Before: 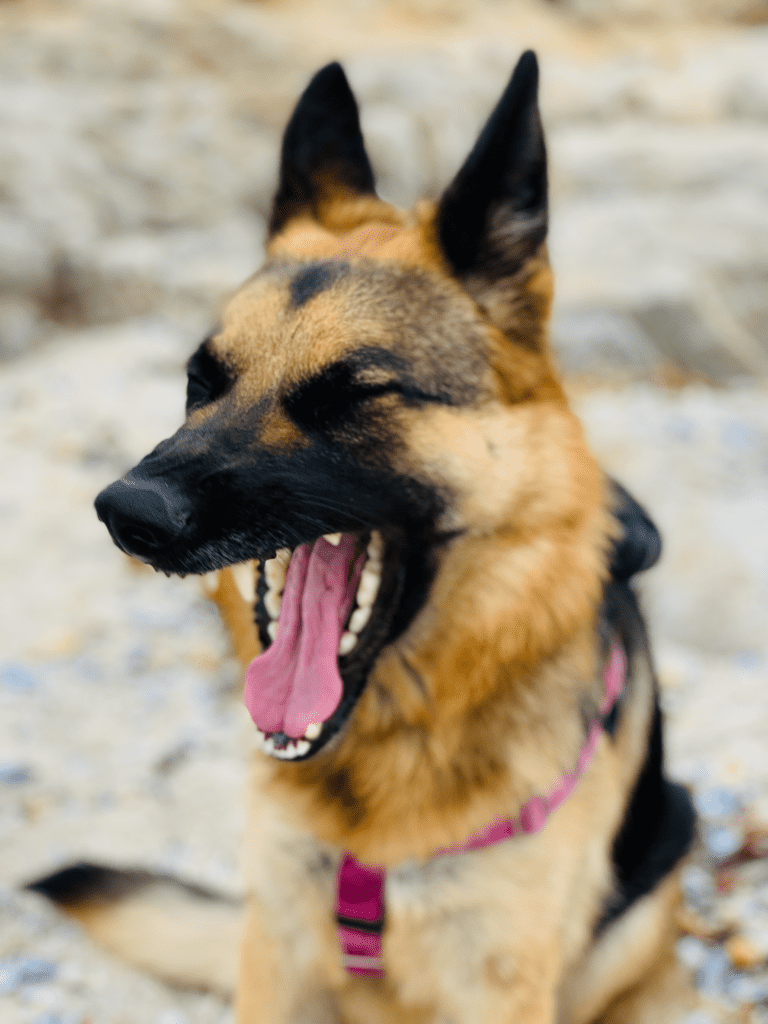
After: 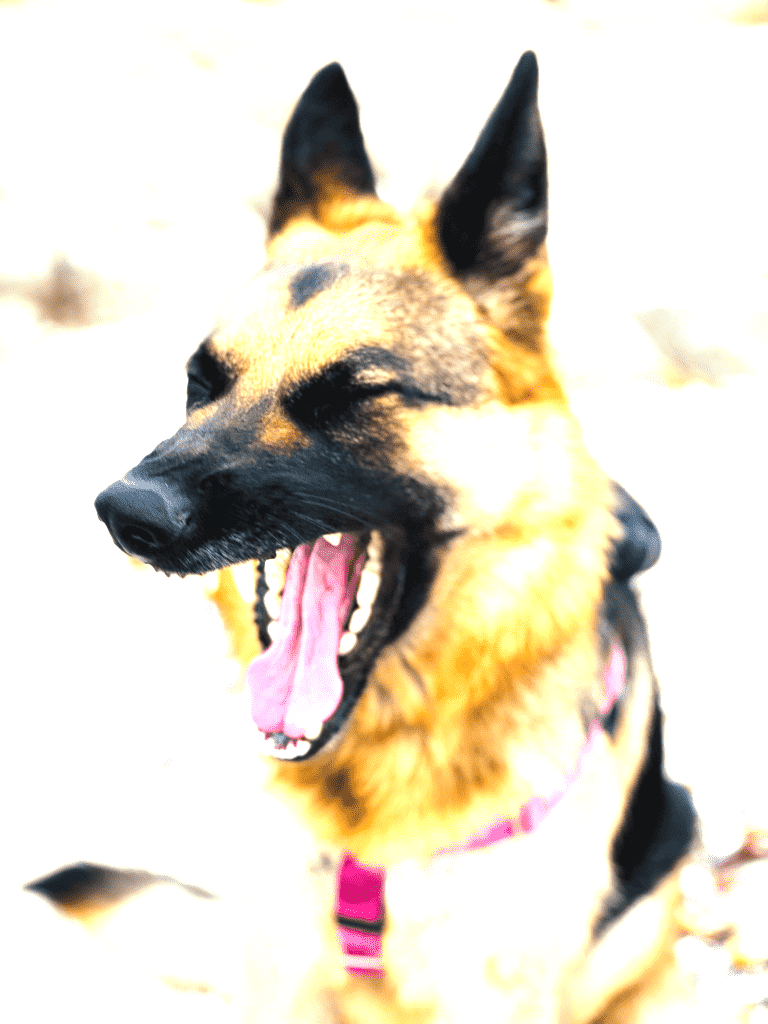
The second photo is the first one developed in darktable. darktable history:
tone equalizer: on, module defaults
exposure: black level correction 0, exposure 1.9 EV, compensate highlight preservation false
